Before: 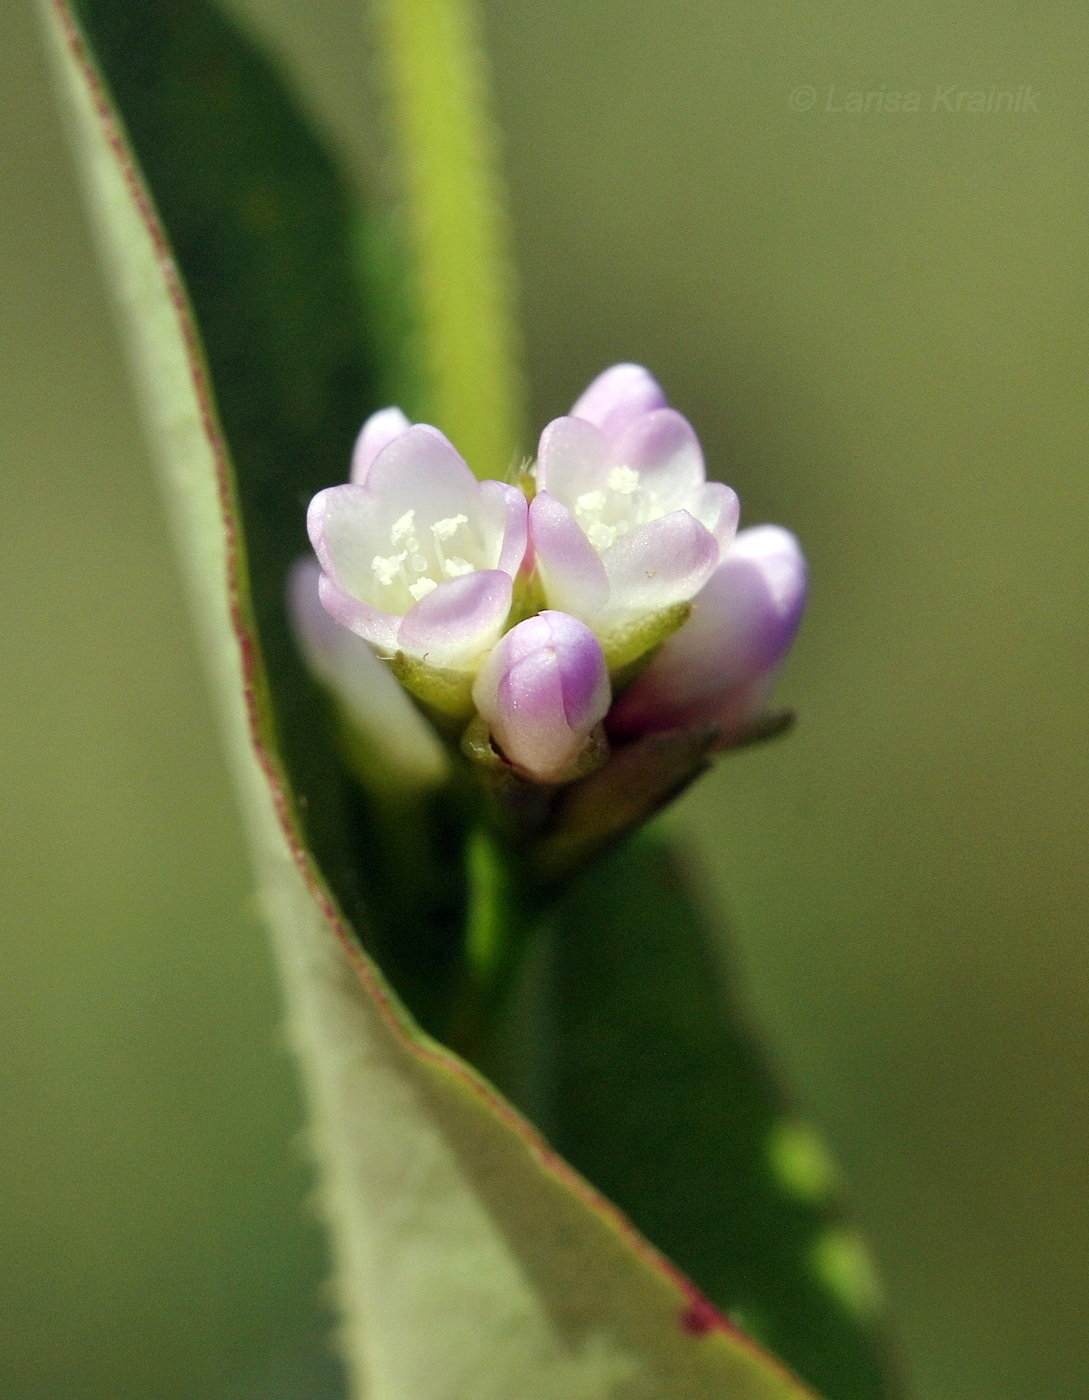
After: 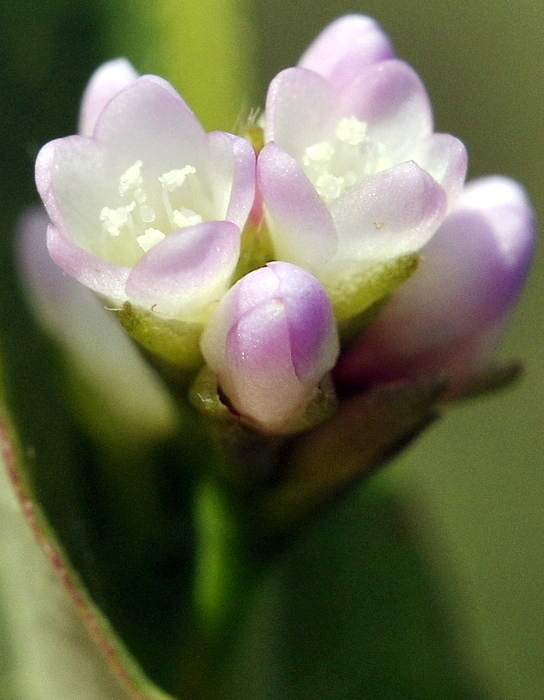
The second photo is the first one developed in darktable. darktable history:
crop: left 25%, top 25%, right 25%, bottom 25%
grain: coarseness 0.09 ISO, strength 10%
